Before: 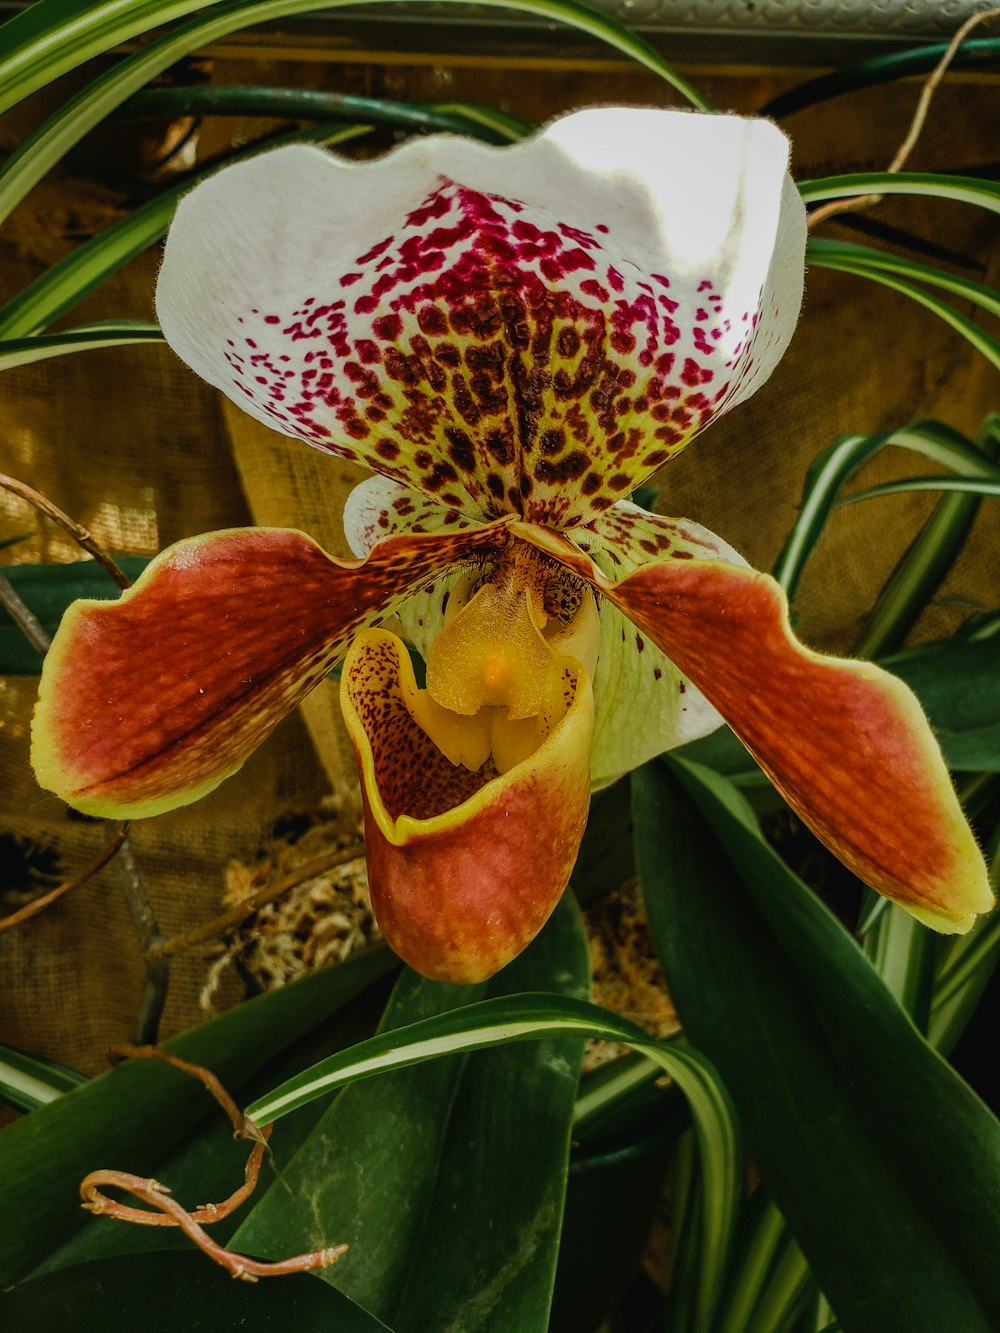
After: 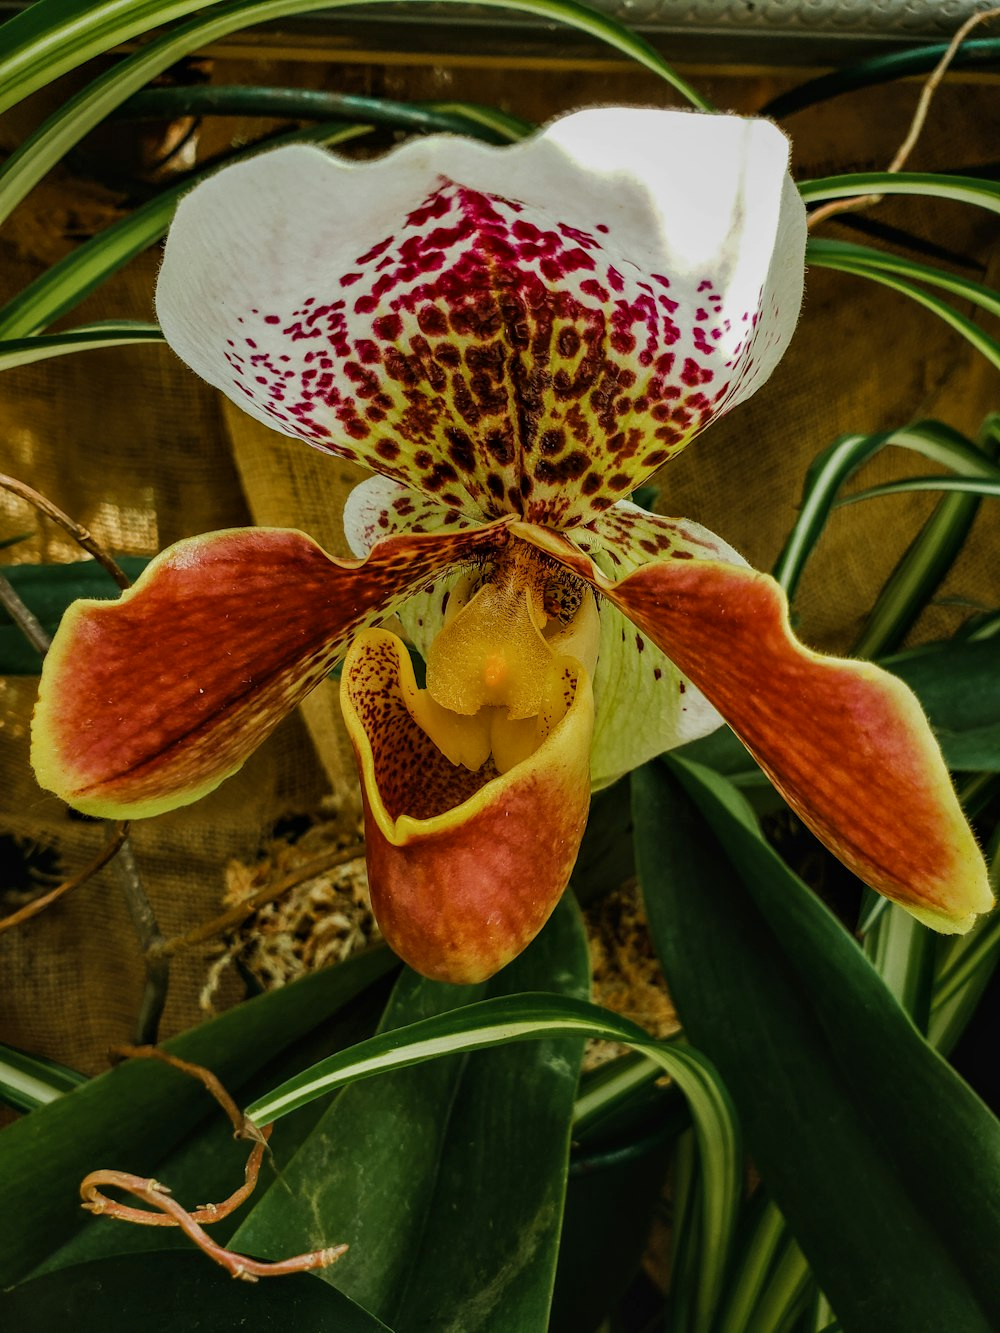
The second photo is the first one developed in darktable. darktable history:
contrast equalizer: octaves 7, y [[0.509, 0.517, 0.523, 0.523, 0.517, 0.509], [0.5 ×6], [0.5 ×6], [0 ×6], [0 ×6]]
